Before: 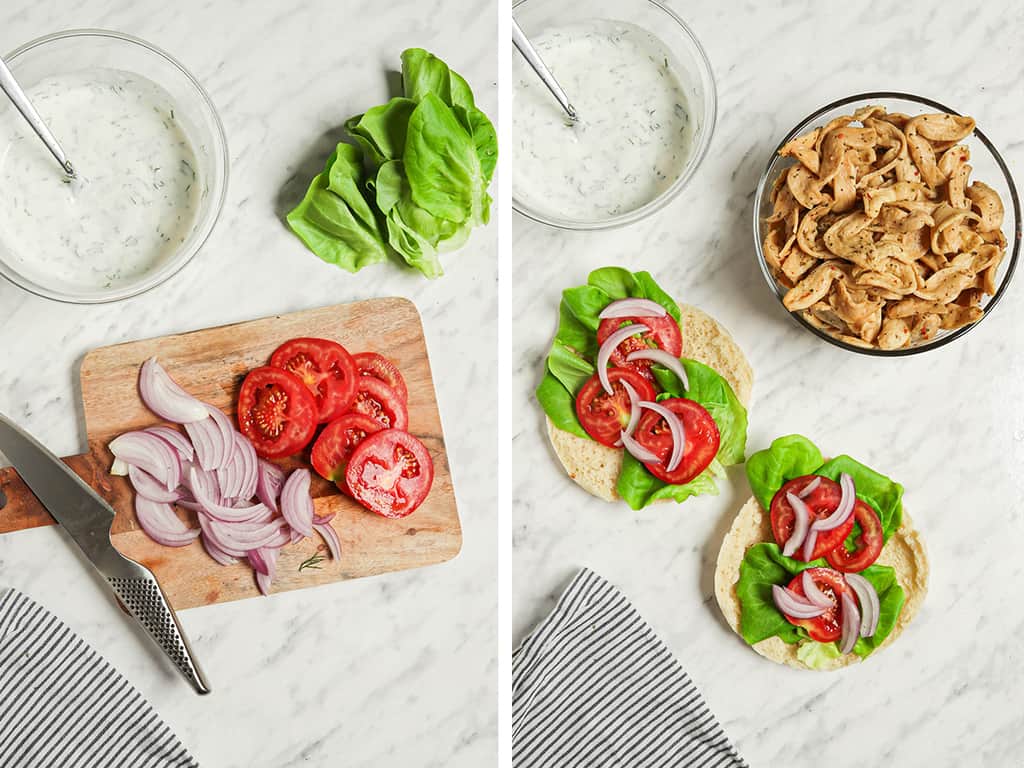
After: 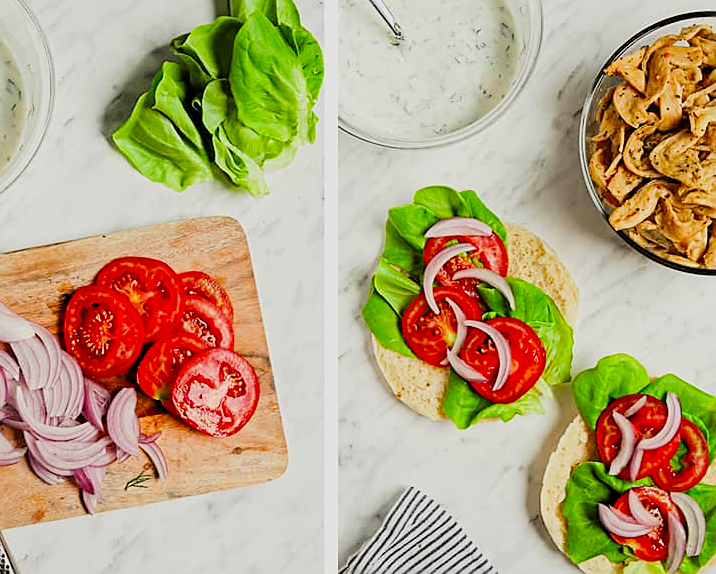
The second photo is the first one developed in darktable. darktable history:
filmic rgb: black relative exposure -7.75 EV, white relative exposure 4.4 EV, threshold 3 EV, target black luminance 0%, hardness 3.76, latitude 50.51%, contrast 1.074, highlights saturation mix 10%, shadows ↔ highlights balance -0.22%, color science v4 (2020), enable highlight reconstruction true
sharpen: on, module defaults
crop and rotate: left 17.046%, top 10.659%, right 12.989%, bottom 14.553%
